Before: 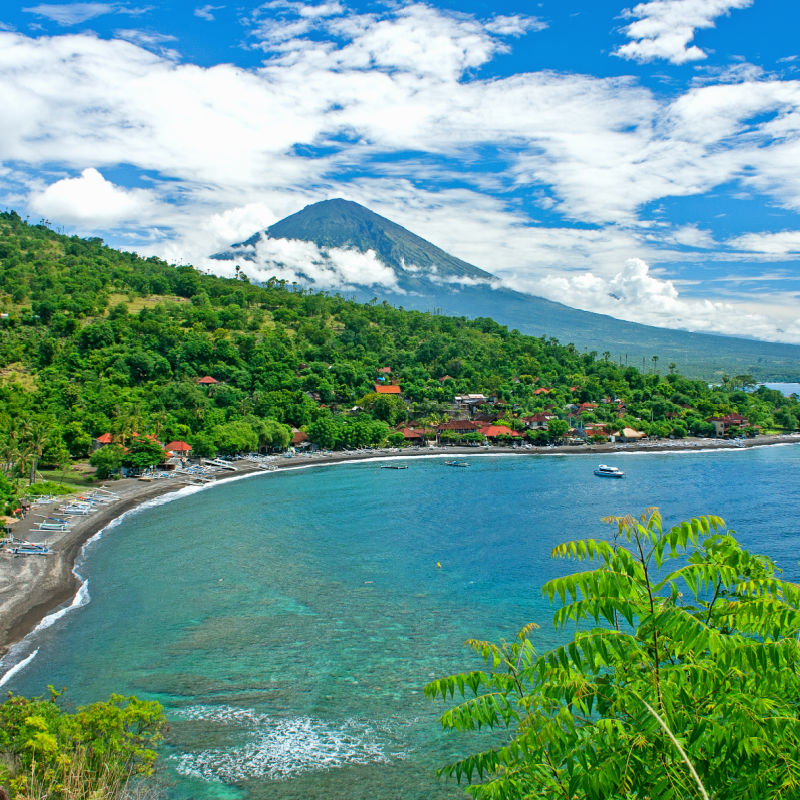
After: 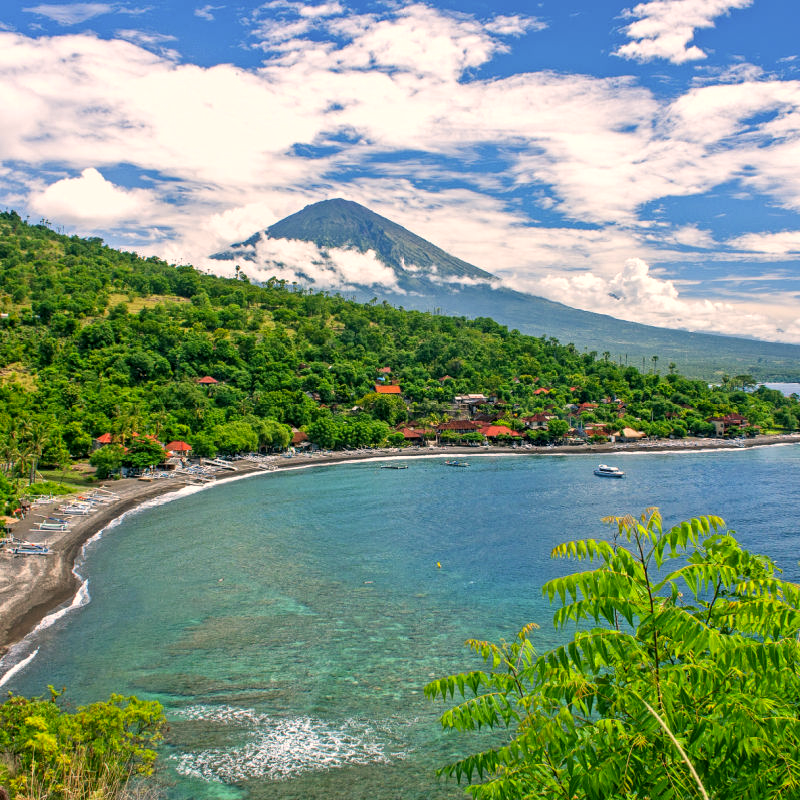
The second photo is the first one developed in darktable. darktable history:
local contrast: on, module defaults
color correction: highlights a* 11.52, highlights b* 11.49
